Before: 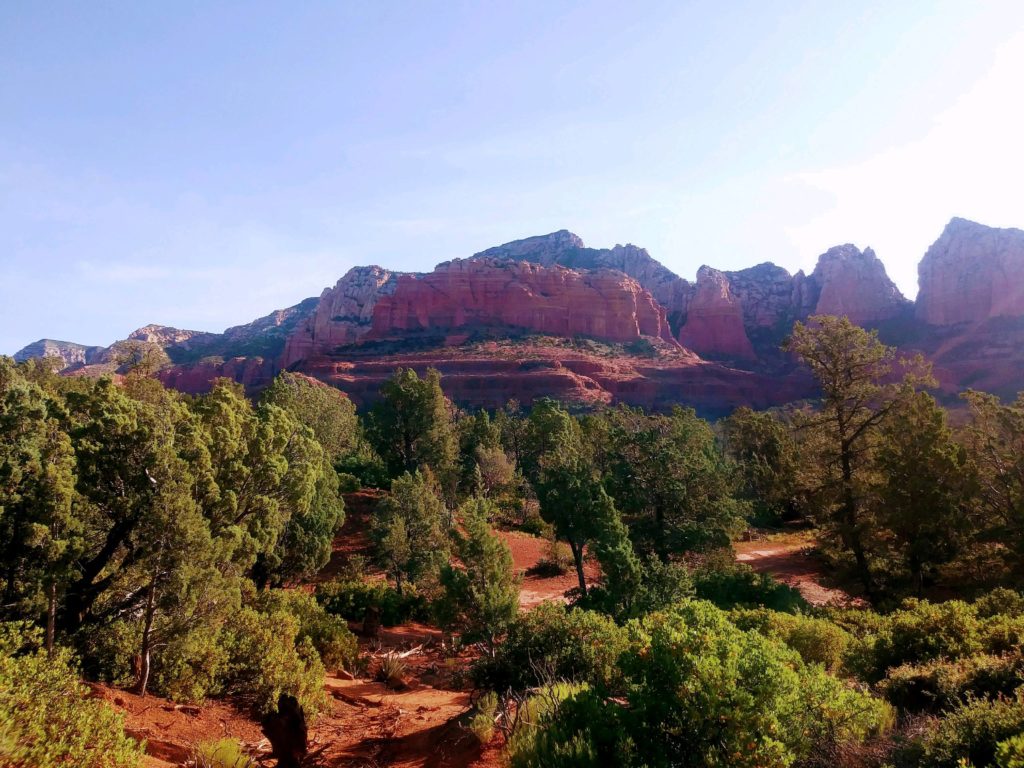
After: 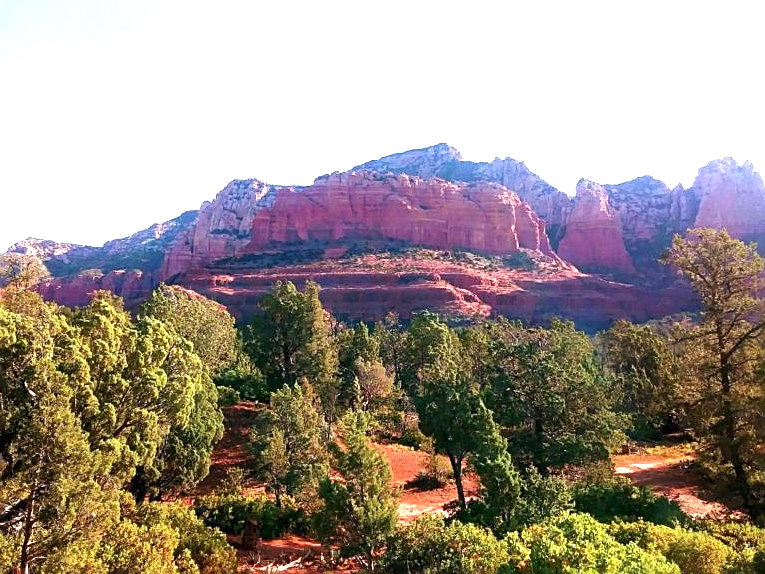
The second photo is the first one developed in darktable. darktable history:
exposure: black level correction 0, exposure 1.2 EV, compensate exposure bias true, compensate highlight preservation false
crop and rotate: left 11.831%, top 11.346%, right 13.429%, bottom 13.899%
sharpen: on, module defaults
